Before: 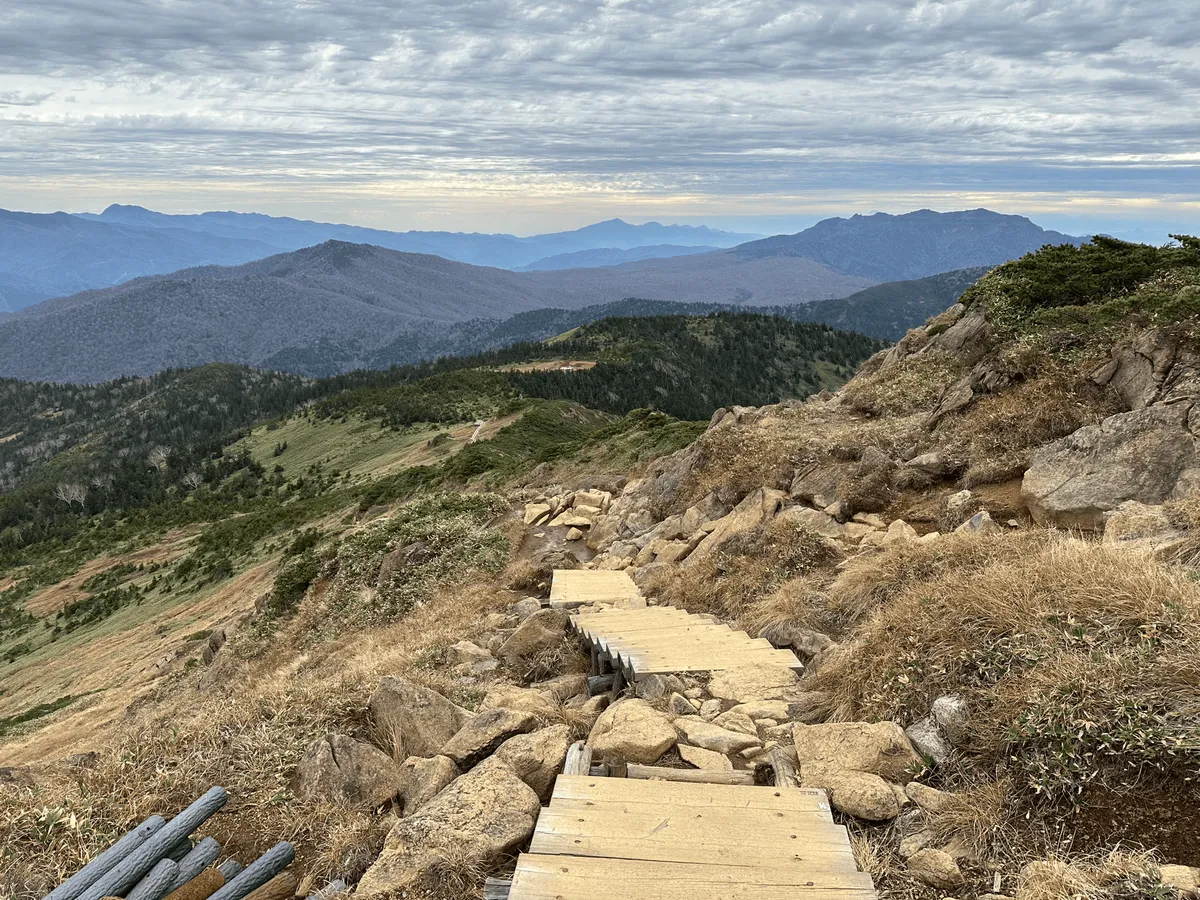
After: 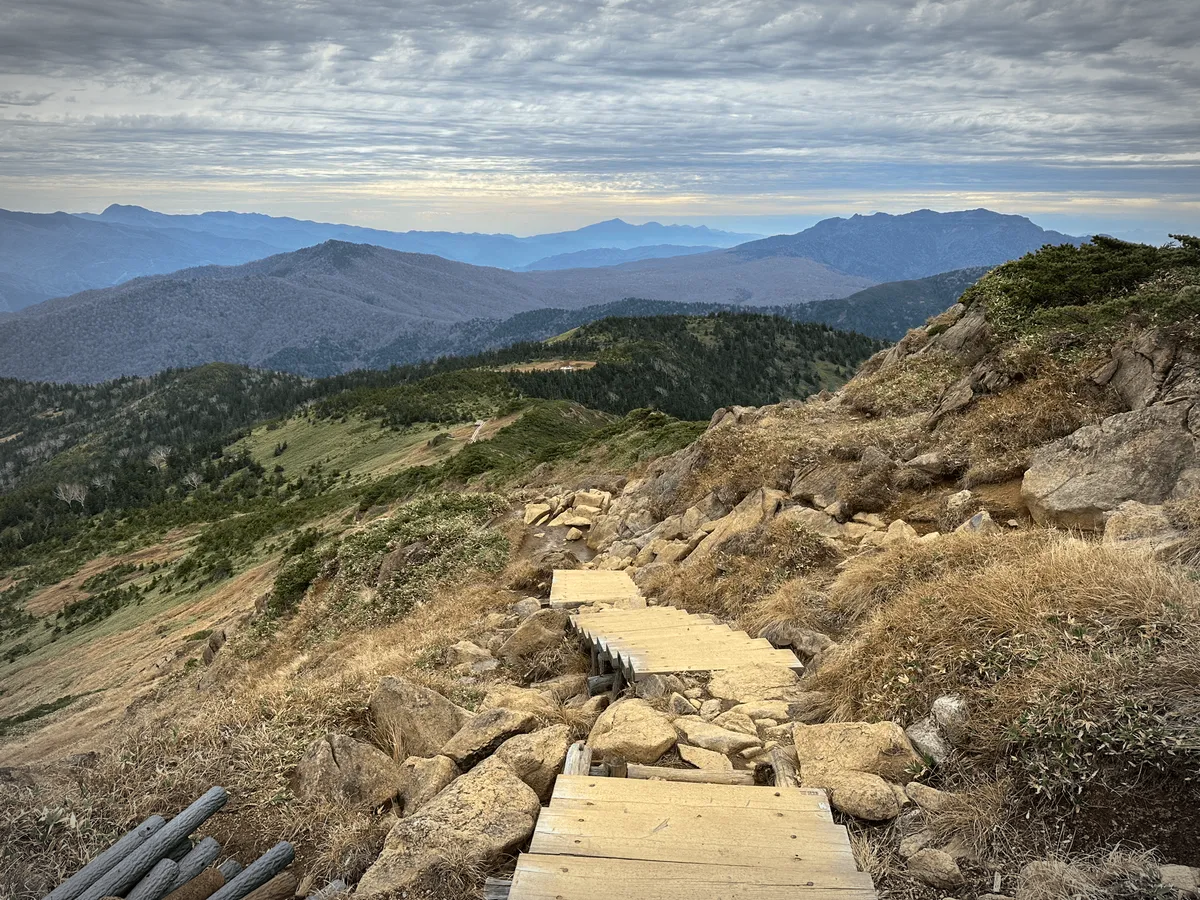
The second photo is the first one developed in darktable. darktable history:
vignetting: automatic ratio true
color balance rgb: linear chroma grading › shadows -8.034%, linear chroma grading › global chroma 9.986%, perceptual saturation grading › global saturation 0.46%, global vibrance 10.719%
